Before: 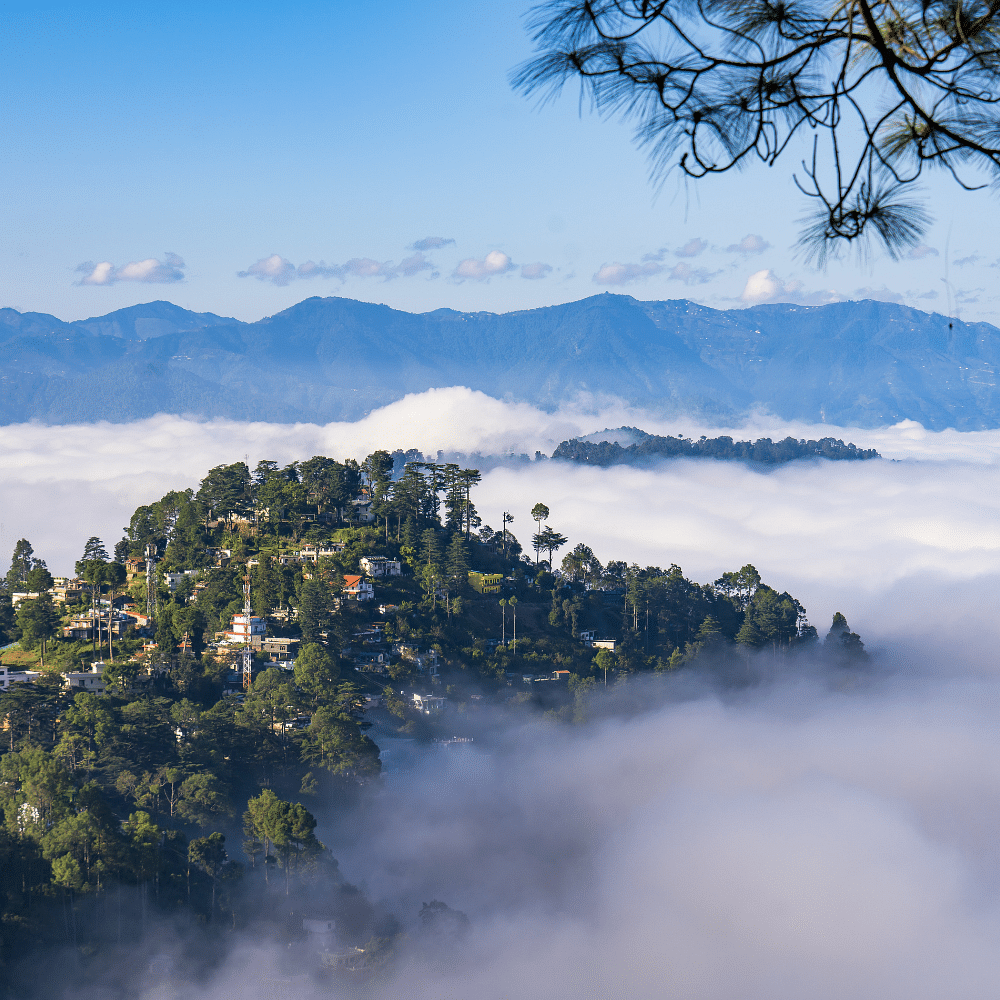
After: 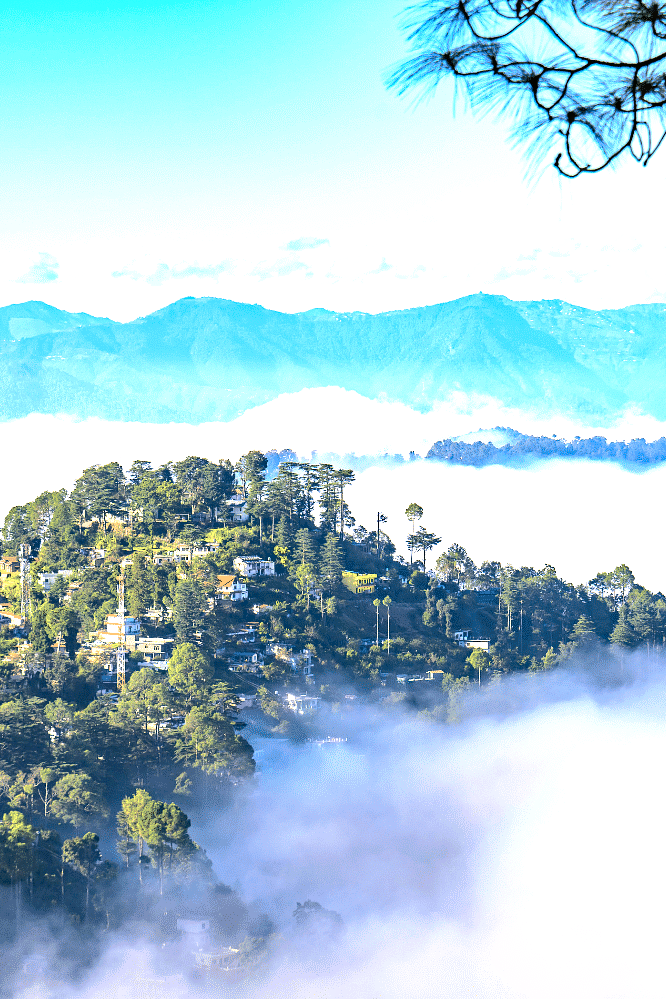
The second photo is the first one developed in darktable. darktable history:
exposure: black level correction 0, exposure 1.7 EV, compensate exposure bias true, compensate highlight preservation false
crop and rotate: left 12.648%, right 20.685%
haze removal: compatibility mode true, adaptive false
tone curve: curves: ch0 [(0, 0.01) (0.037, 0.032) (0.131, 0.108) (0.275, 0.256) (0.483, 0.512) (0.61, 0.665) (0.696, 0.742) (0.792, 0.819) (0.911, 0.925) (0.997, 0.995)]; ch1 [(0, 0) (0.301, 0.3) (0.423, 0.421) (0.492, 0.488) (0.507, 0.503) (0.53, 0.532) (0.573, 0.586) (0.683, 0.702) (0.746, 0.77) (1, 1)]; ch2 [(0, 0) (0.246, 0.233) (0.36, 0.352) (0.415, 0.415) (0.485, 0.487) (0.502, 0.504) (0.525, 0.518) (0.539, 0.539) (0.587, 0.594) (0.636, 0.652) (0.711, 0.729) (0.845, 0.855) (0.998, 0.977)], color space Lab, independent channels, preserve colors none
